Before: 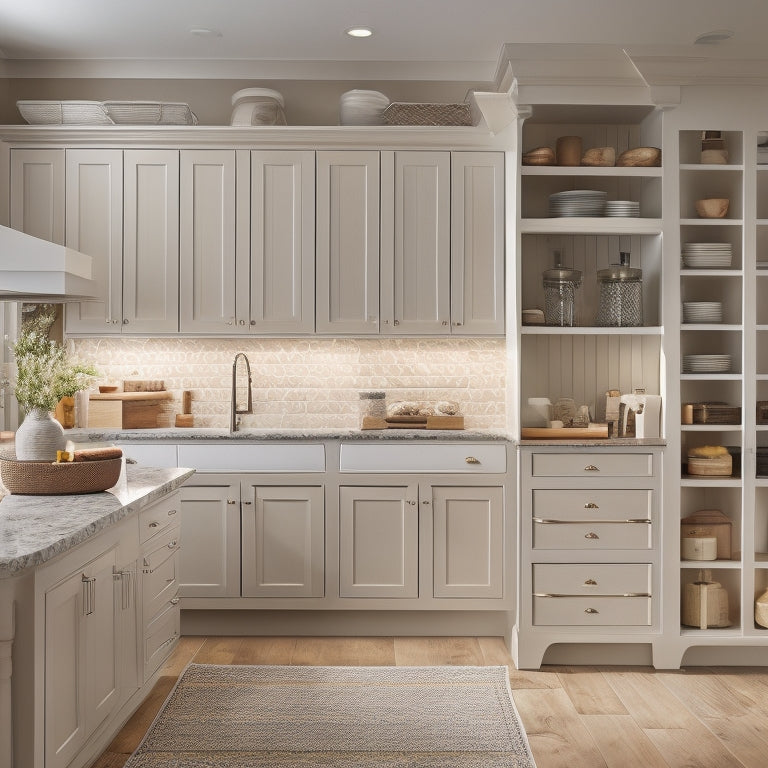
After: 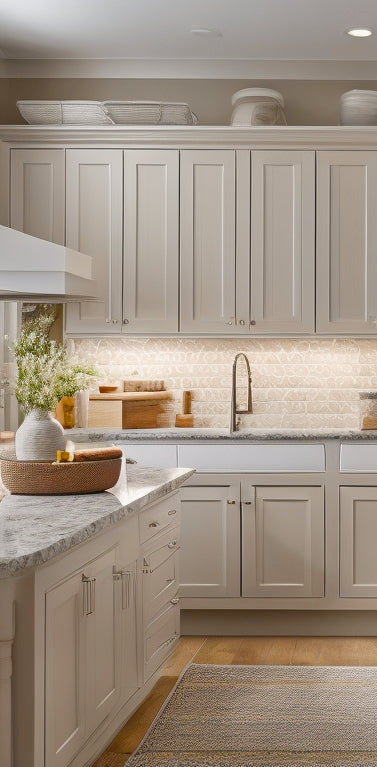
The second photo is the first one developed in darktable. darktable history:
crop and rotate: left 0.045%, top 0%, right 50.844%
color balance rgb: shadows lift › chroma 2.003%, shadows lift › hue 247.53°, power › hue 173.28°, perceptual saturation grading › global saturation 45.035%, perceptual saturation grading › highlights -50.372%, perceptual saturation grading › shadows 30.712%
